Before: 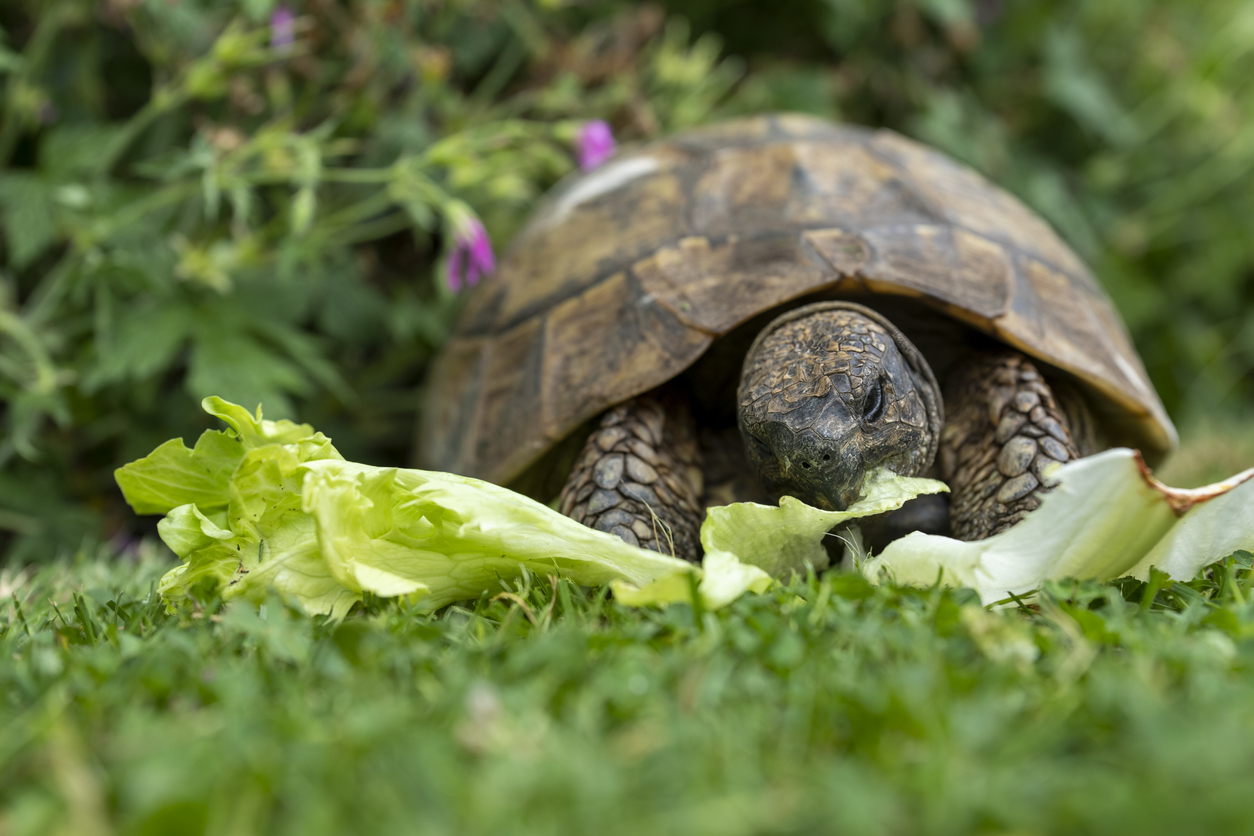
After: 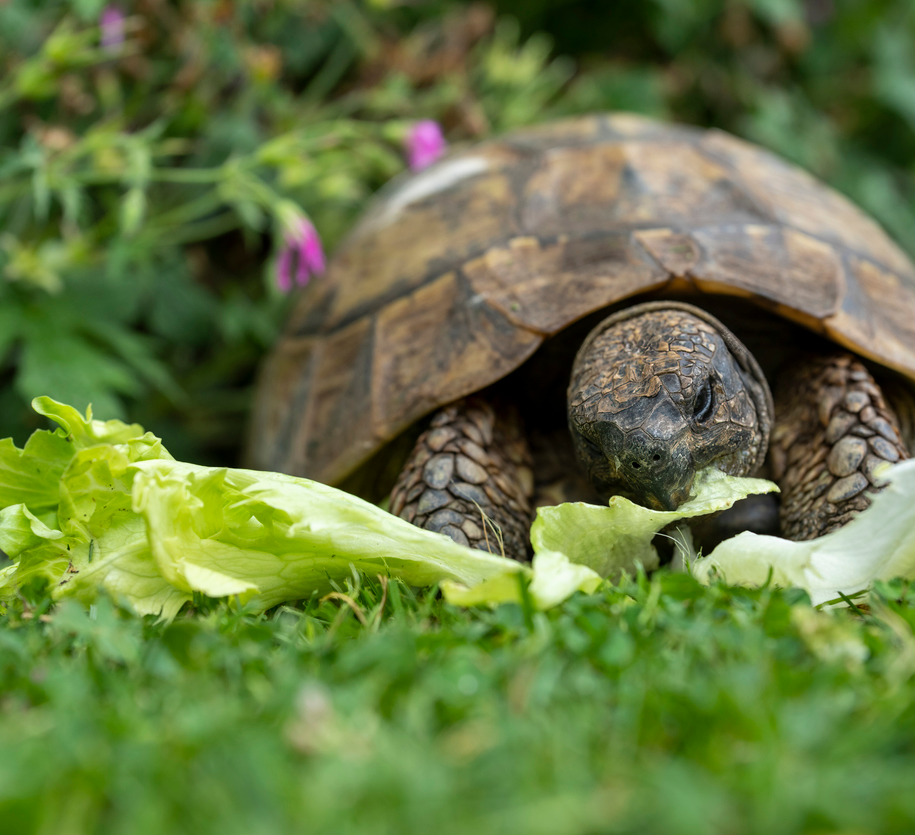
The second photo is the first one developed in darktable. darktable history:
crop: left 13.631%, top 0%, right 13.37%
